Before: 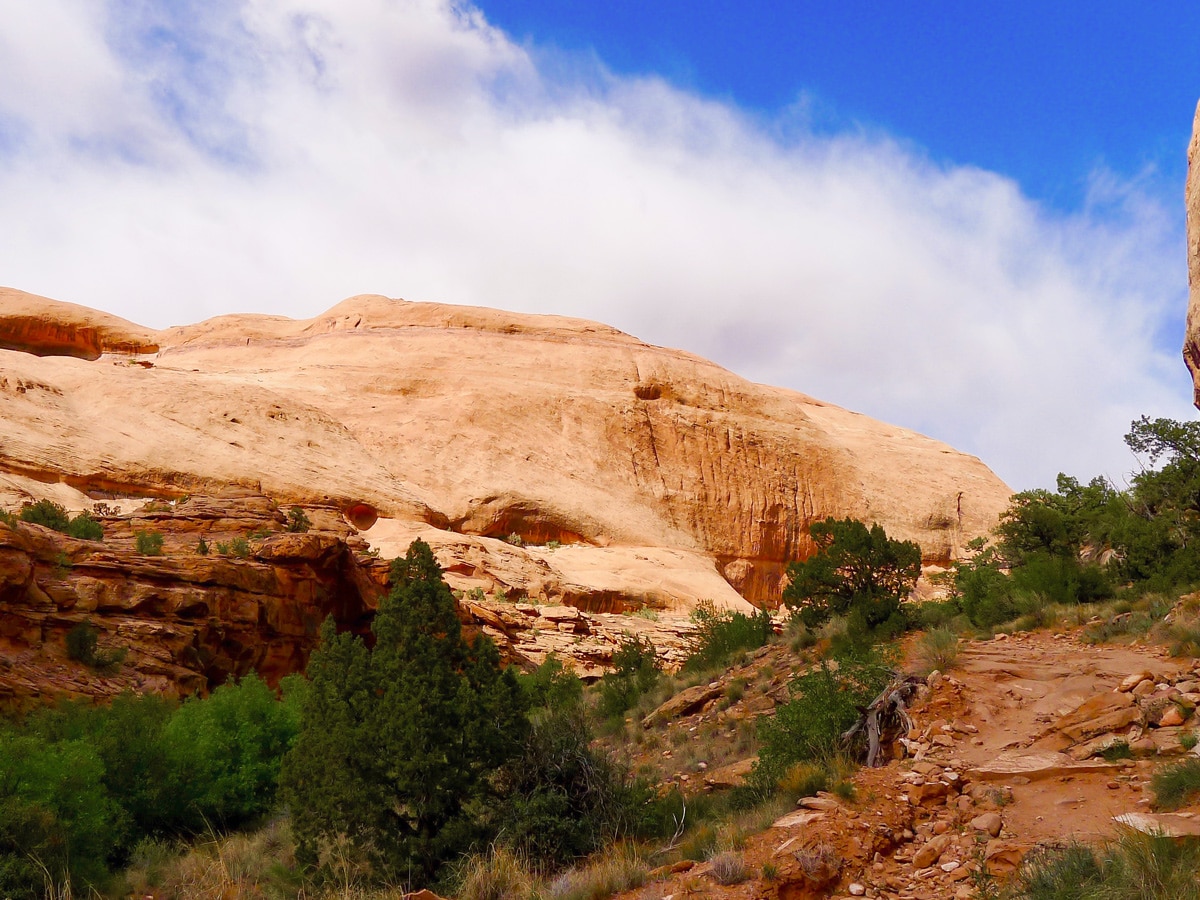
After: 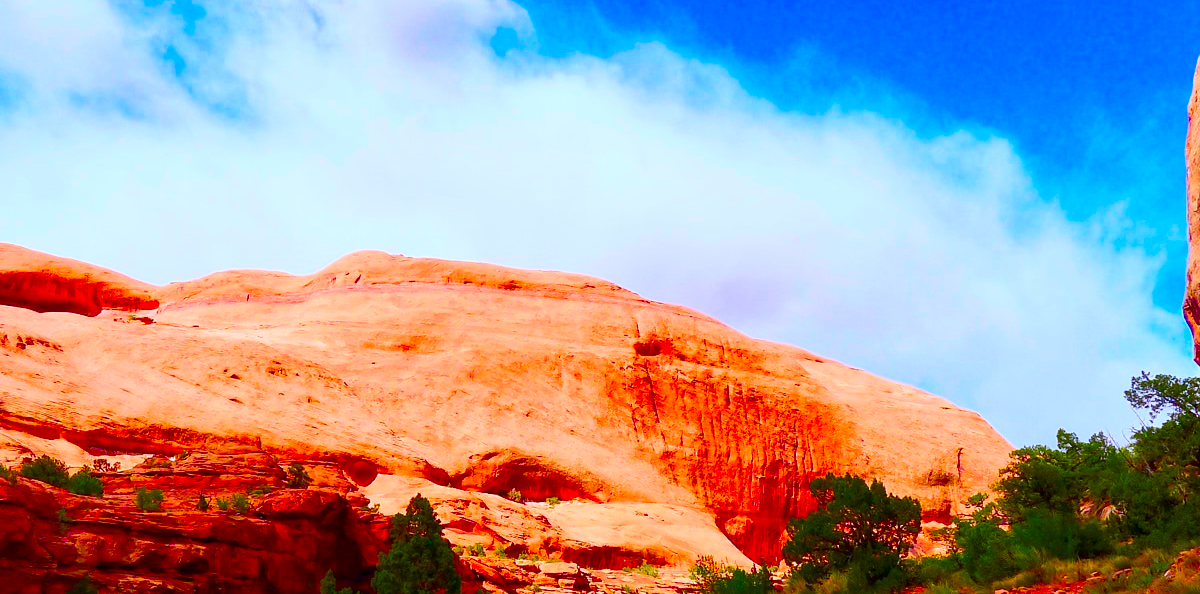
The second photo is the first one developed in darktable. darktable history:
contrast brightness saturation: contrast 0.173, saturation 0.296
crop and rotate: top 4.936%, bottom 28.999%
color correction: highlights b* -0.002, saturation 1.83
color calibration: output R [0.946, 0.065, -0.013, 0], output G [-0.246, 1.264, -0.017, 0], output B [0.046, -0.098, 1.05, 0], illuminant as shot in camera, x 0.369, y 0.382, temperature 4314.69 K
